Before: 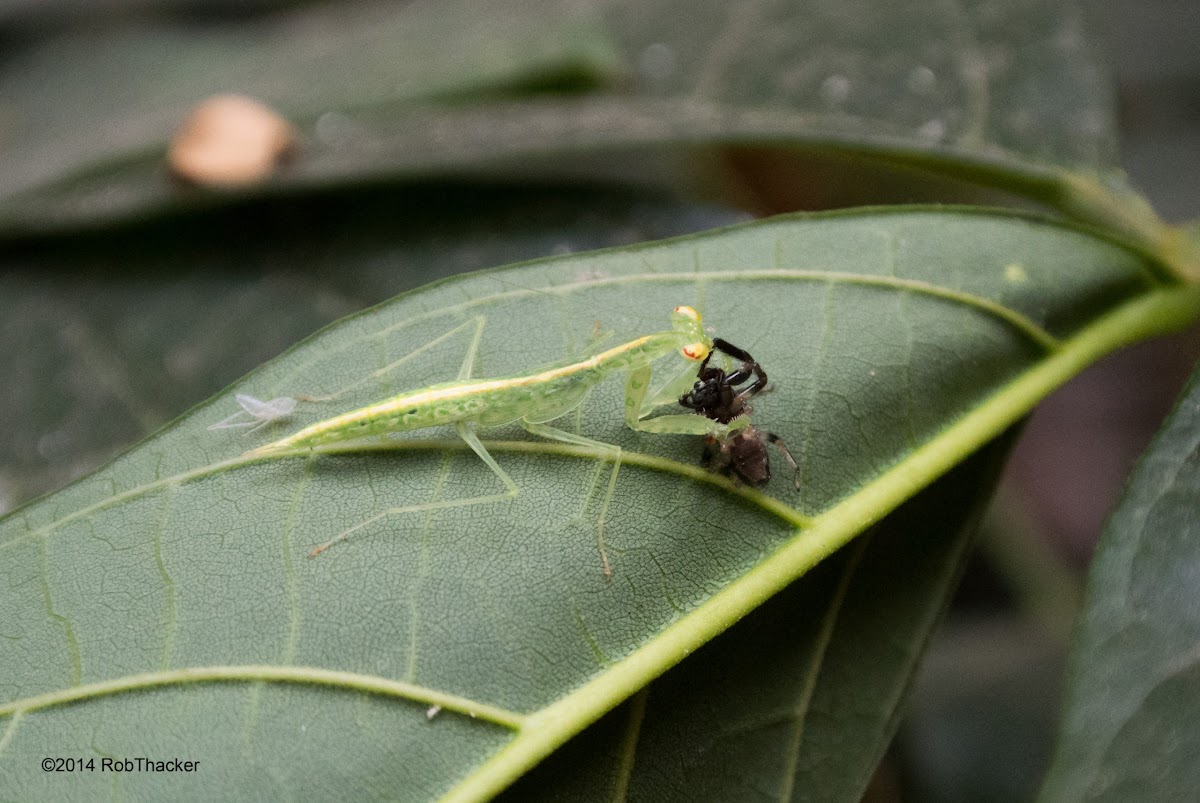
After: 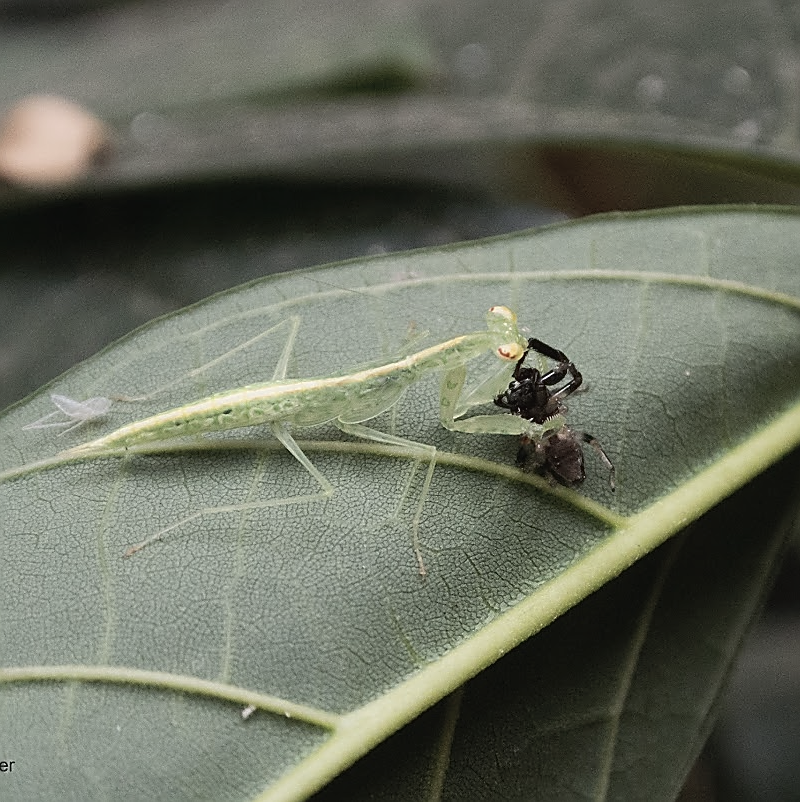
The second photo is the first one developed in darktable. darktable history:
crop and rotate: left 15.446%, right 17.836%
sharpen: radius 1.4, amount 1.25, threshold 0.7
contrast brightness saturation: contrast -0.05, saturation -0.41
